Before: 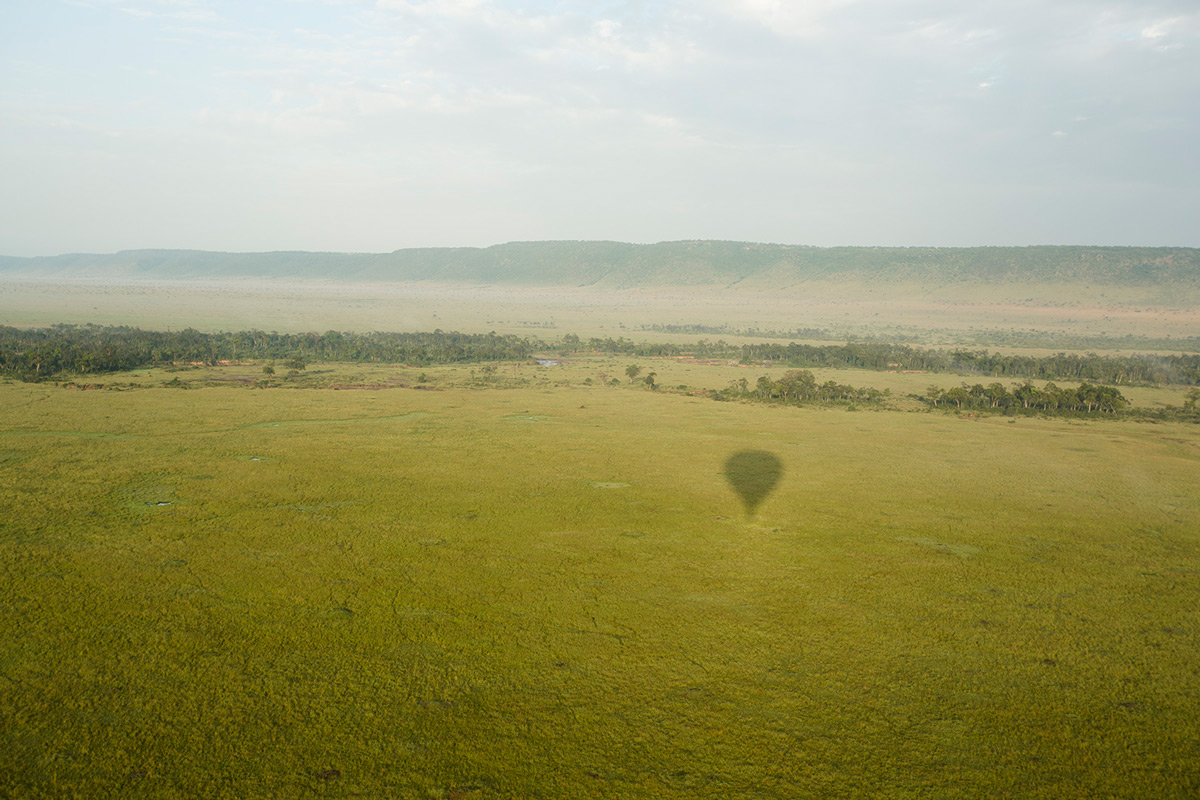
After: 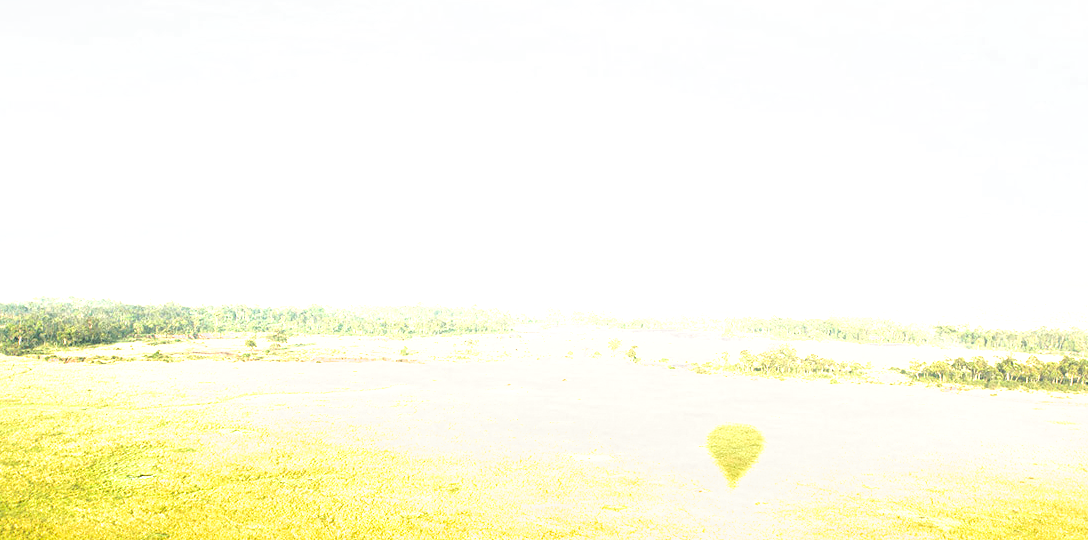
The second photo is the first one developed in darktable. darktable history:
crop: left 1.509%, top 3.452%, right 7.696%, bottom 28.452%
local contrast: mode bilateral grid, contrast 20, coarseness 50, detail 144%, midtone range 0.2
exposure: exposure 2.003 EV, compensate highlight preservation false
filmic rgb: middle gray luminance 13.55%, black relative exposure -1.97 EV, white relative exposure 3.1 EV, threshold 6 EV, target black luminance 0%, hardness 1.79, latitude 59.23%, contrast 1.728, highlights saturation mix 5%, shadows ↔ highlights balance -37.52%, add noise in highlights 0, color science v3 (2019), use custom middle-gray values true, iterations of high-quality reconstruction 0, contrast in highlights soft, enable highlight reconstruction true
